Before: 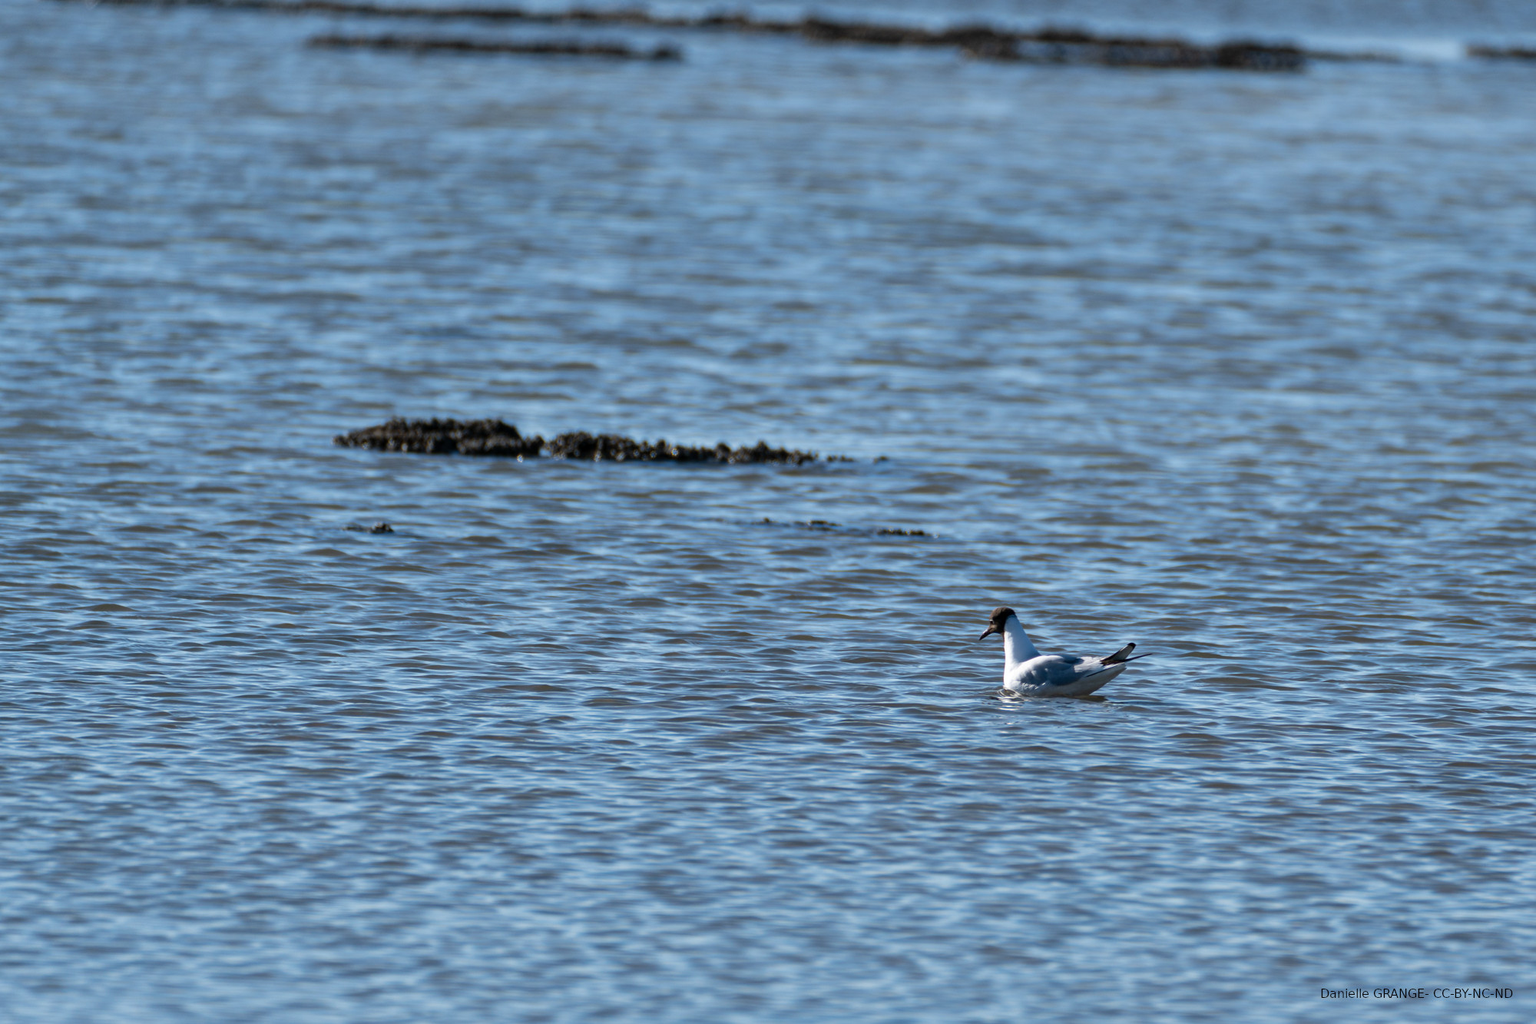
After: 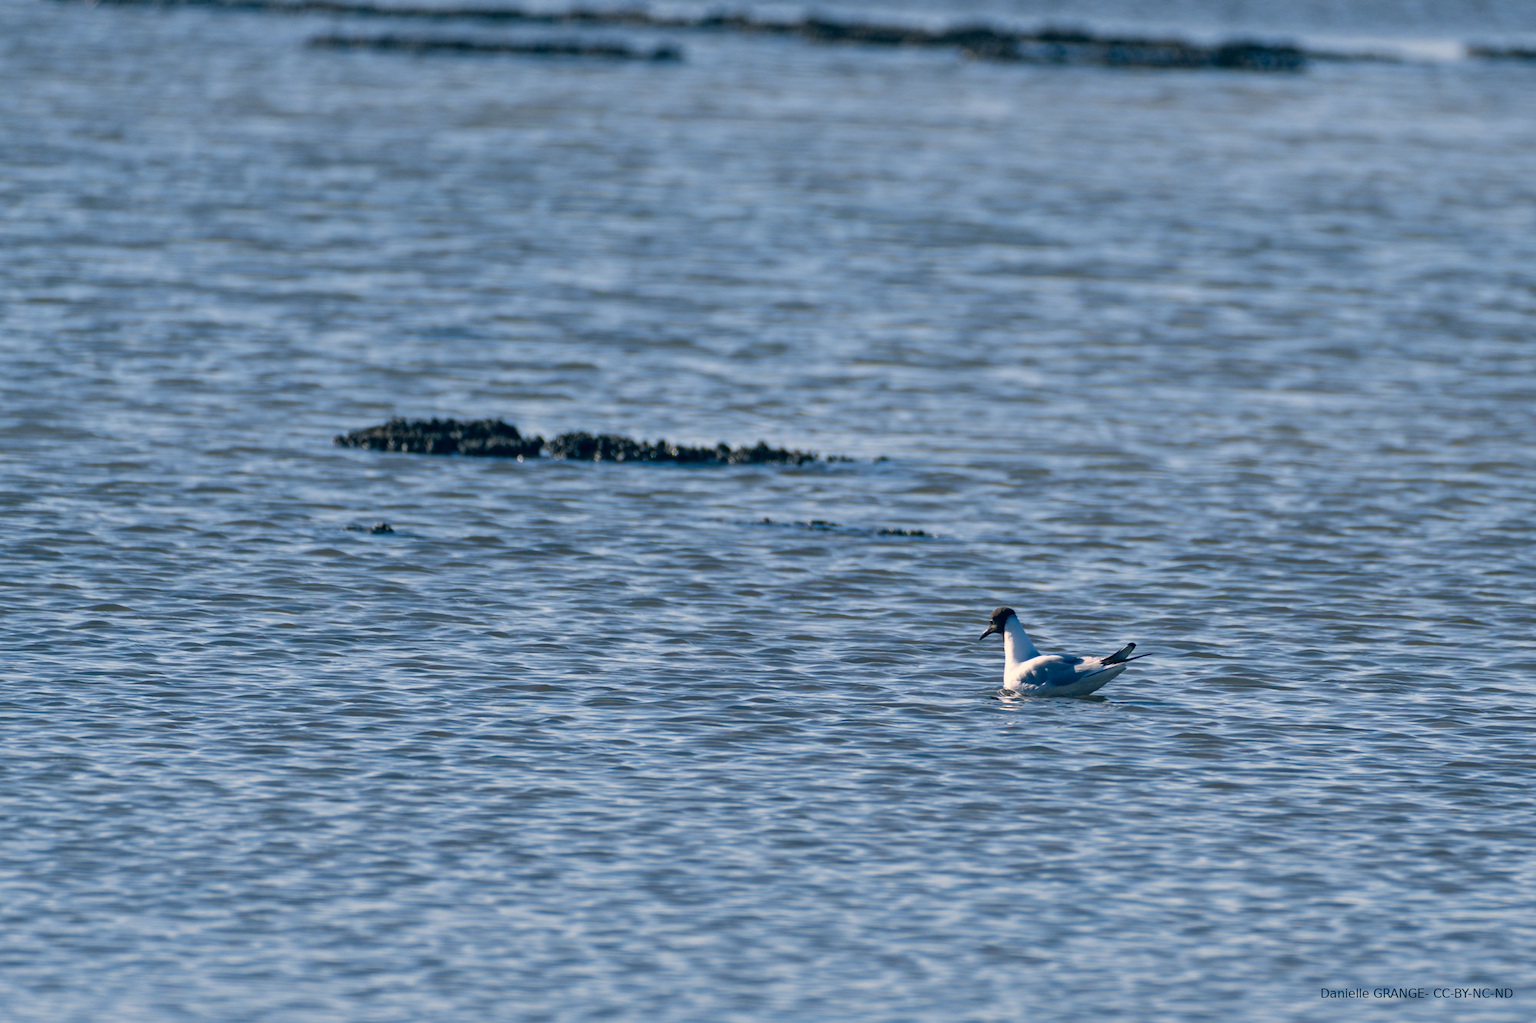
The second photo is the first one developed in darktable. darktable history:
color correction: highlights a* 10.36, highlights b* 14.86, shadows a* -10.16, shadows b* -15.01
